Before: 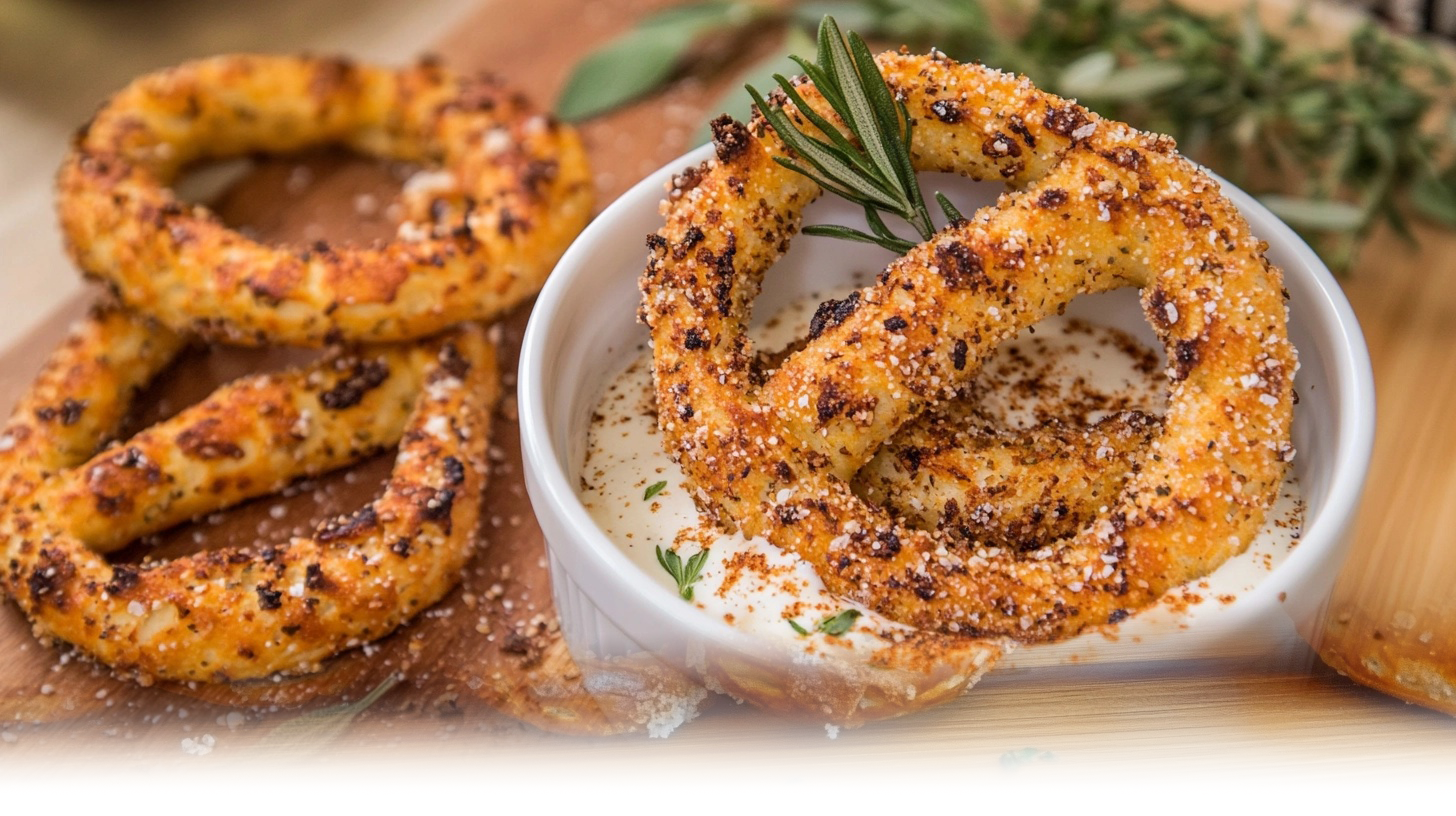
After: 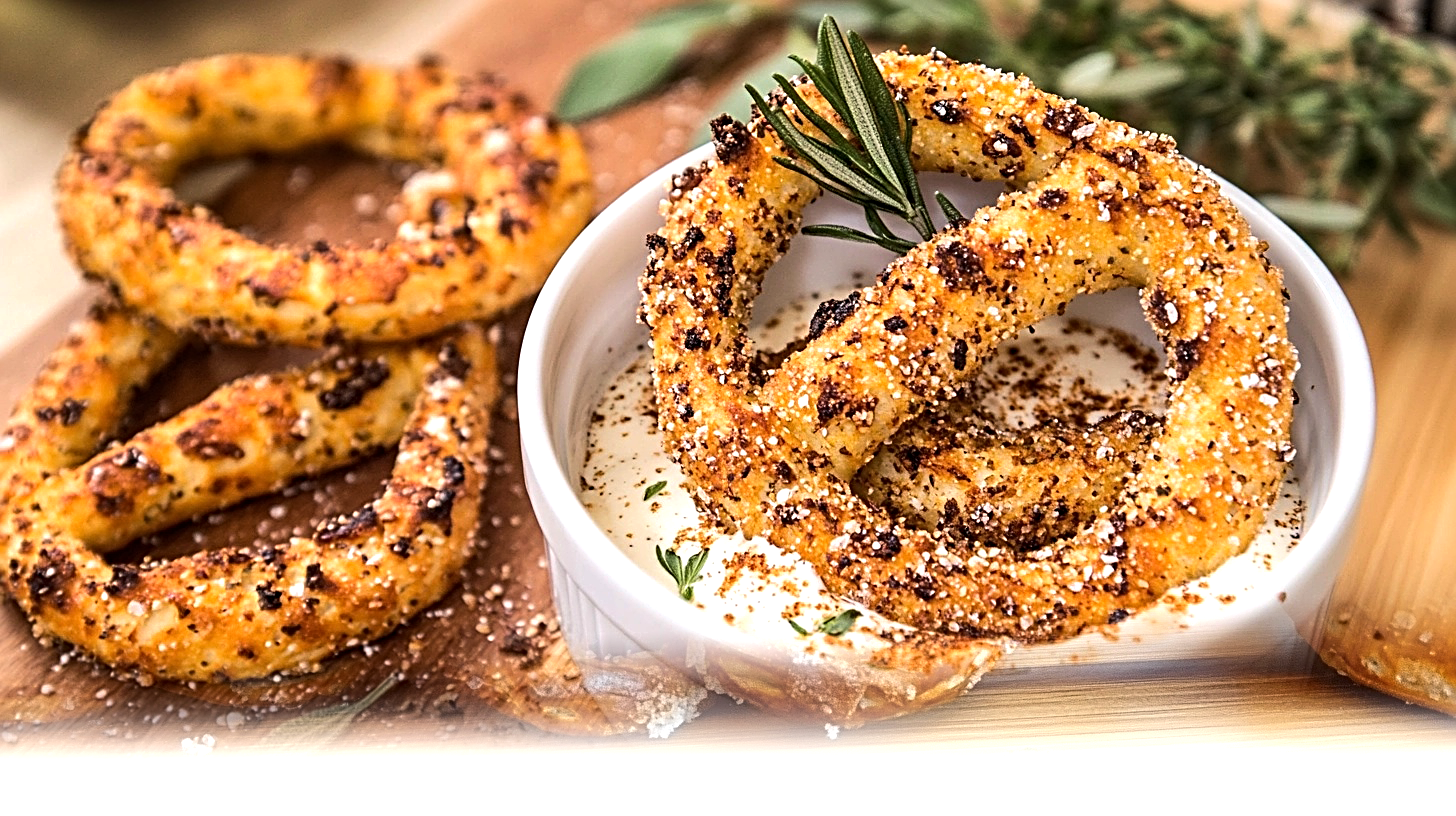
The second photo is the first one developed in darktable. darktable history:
sharpen: radius 2.817, amount 0.715
tone equalizer: -8 EV -0.75 EV, -7 EV -0.7 EV, -6 EV -0.6 EV, -5 EV -0.4 EV, -3 EV 0.4 EV, -2 EV 0.6 EV, -1 EV 0.7 EV, +0 EV 0.75 EV, edges refinement/feathering 500, mask exposure compensation -1.57 EV, preserve details no
color zones: curves: ch0 [(0, 0.5) (0.143, 0.5) (0.286, 0.5) (0.429, 0.5) (0.571, 0.5) (0.714, 0.476) (0.857, 0.5) (1, 0.5)]; ch2 [(0, 0.5) (0.143, 0.5) (0.286, 0.5) (0.429, 0.5) (0.571, 0.5) (0.714, 0.487) (0.857, 0.5) (1, 0.5)]
